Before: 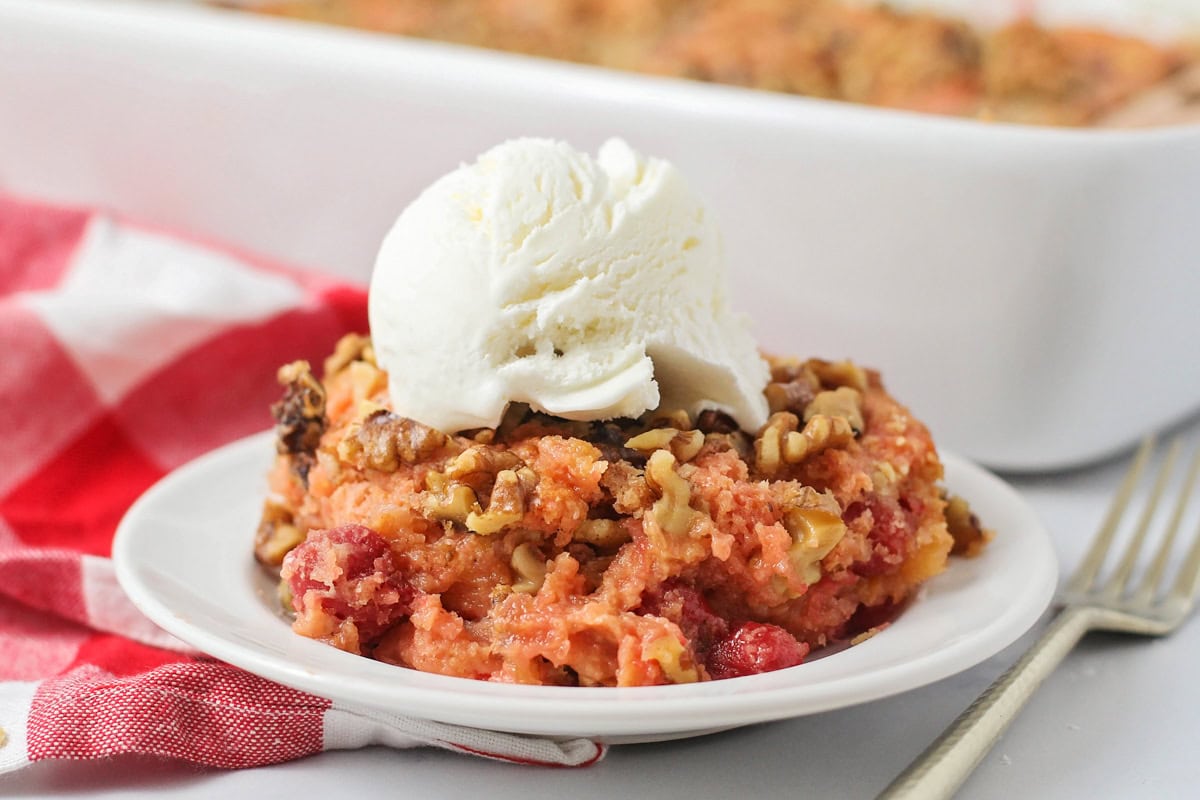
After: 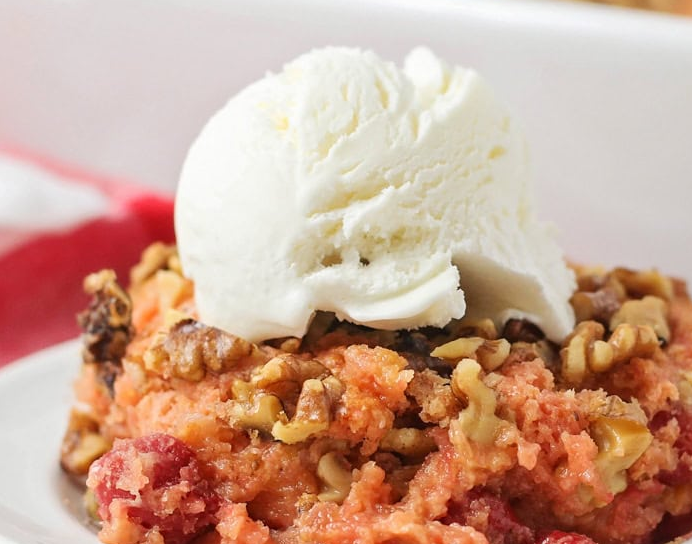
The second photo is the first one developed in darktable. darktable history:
crop: left 16.236%, top 11.451%, right 26.038%, bottom 20.506%
